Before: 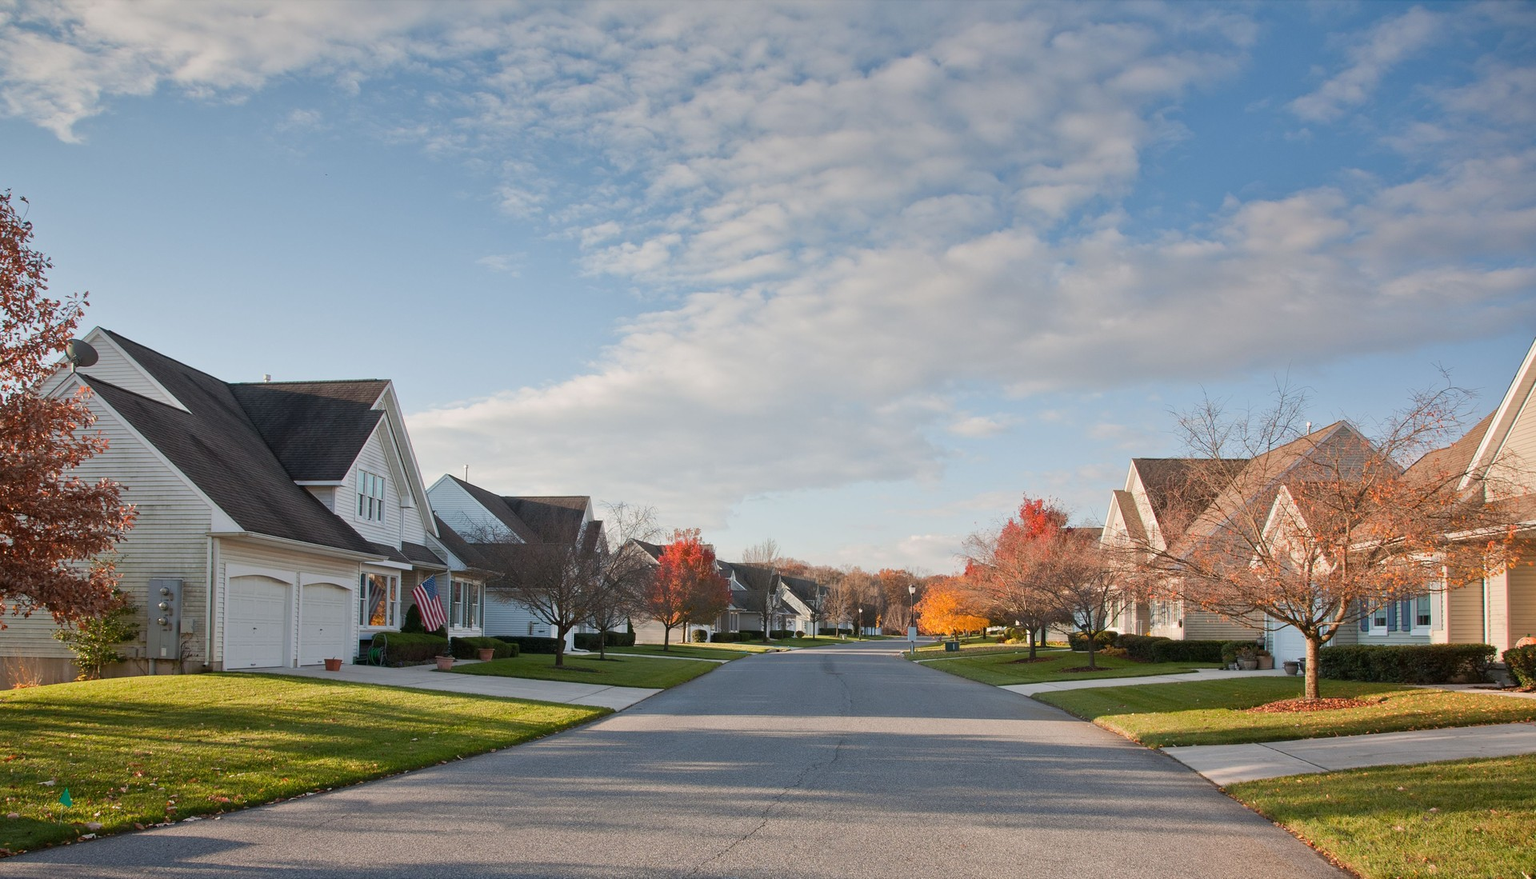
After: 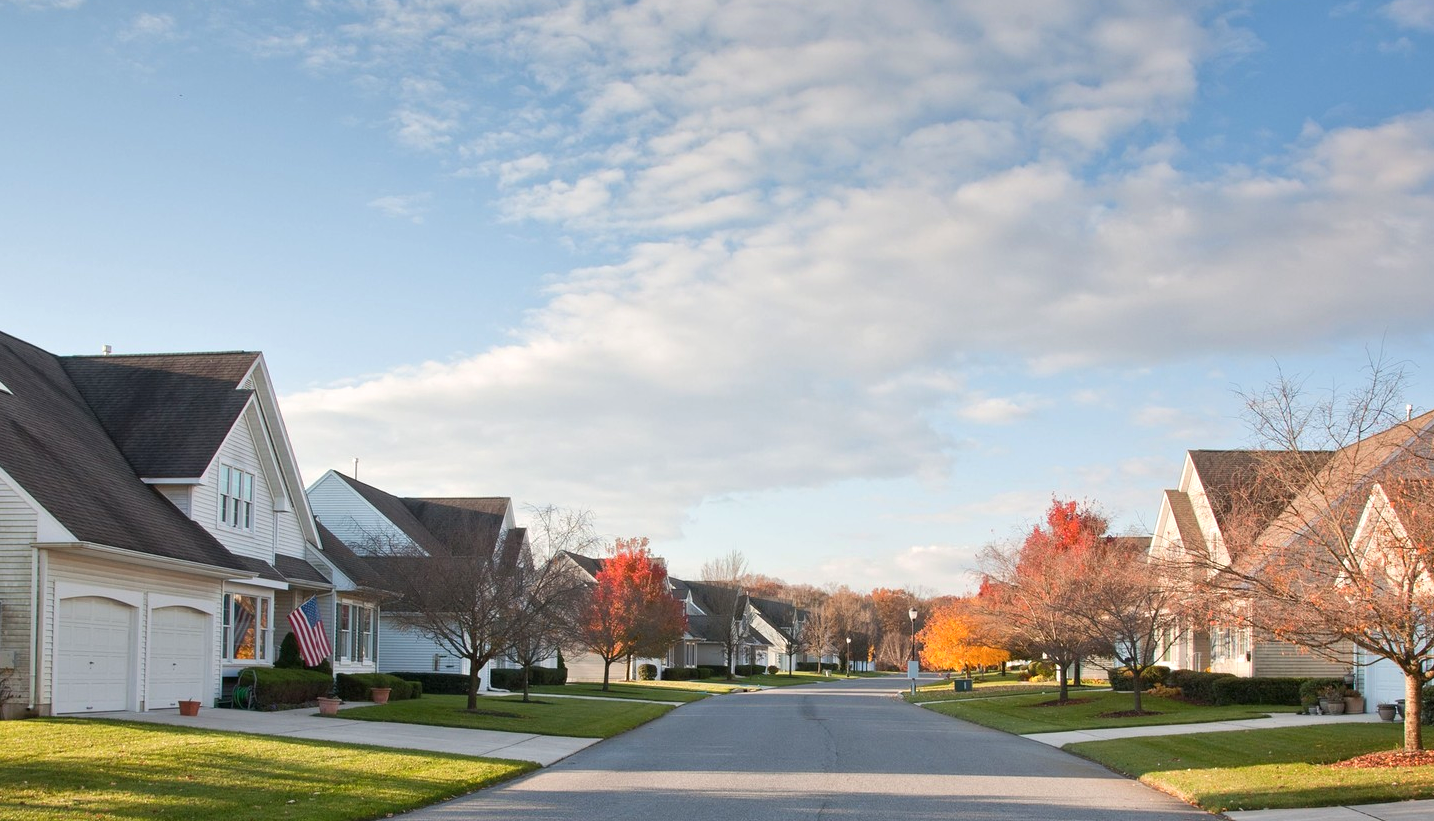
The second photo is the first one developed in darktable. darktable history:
exposure: exposure 0.375 EV, compensate highlight preservation false
crop and rotate: left 11.831%, top 11.346%, right 13.429%, bottom 13.899%
